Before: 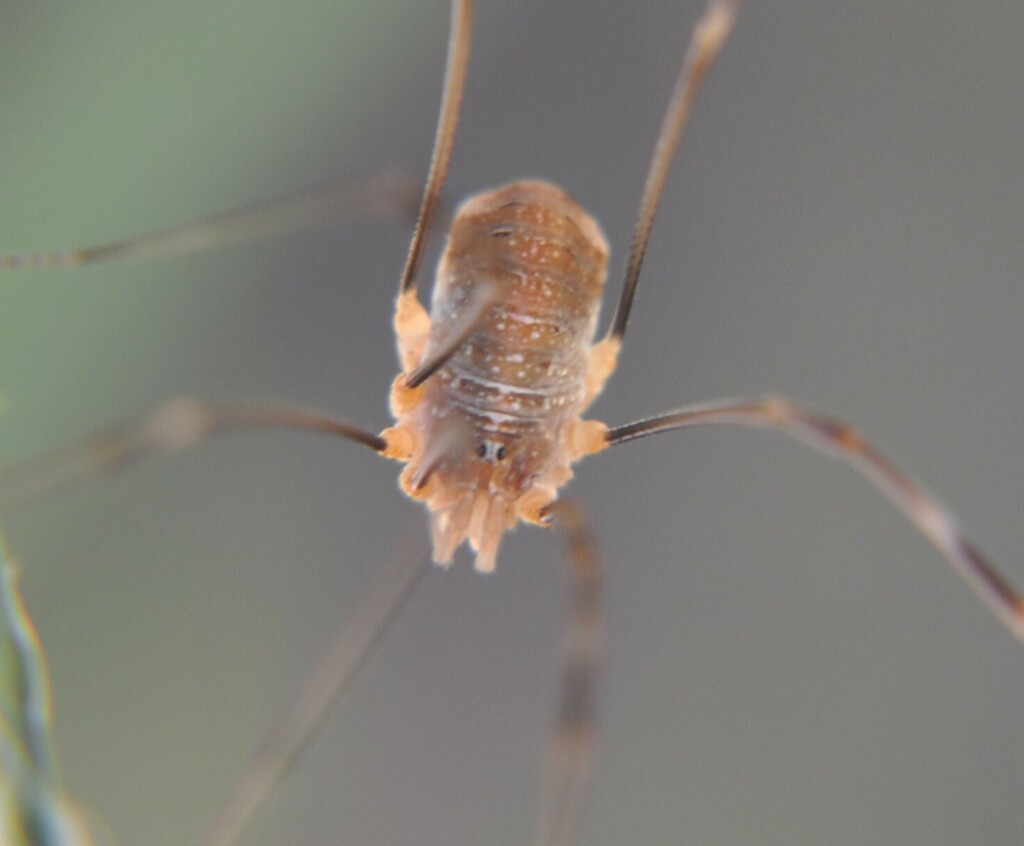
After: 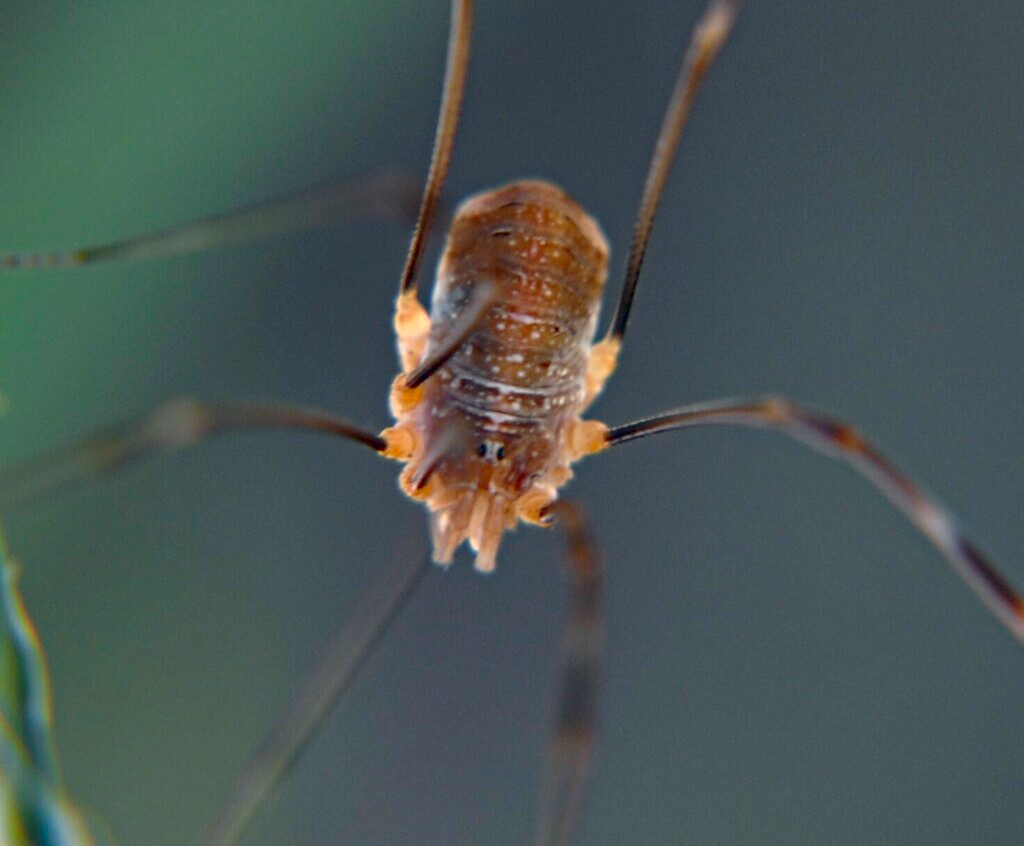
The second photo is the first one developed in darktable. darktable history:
haze removal: strength 0.497, distance 0.43, compatibility mode true, adaptive false
contrast brightness saturation: contrast 0.066, brightness -0.155, saturation 0.108
